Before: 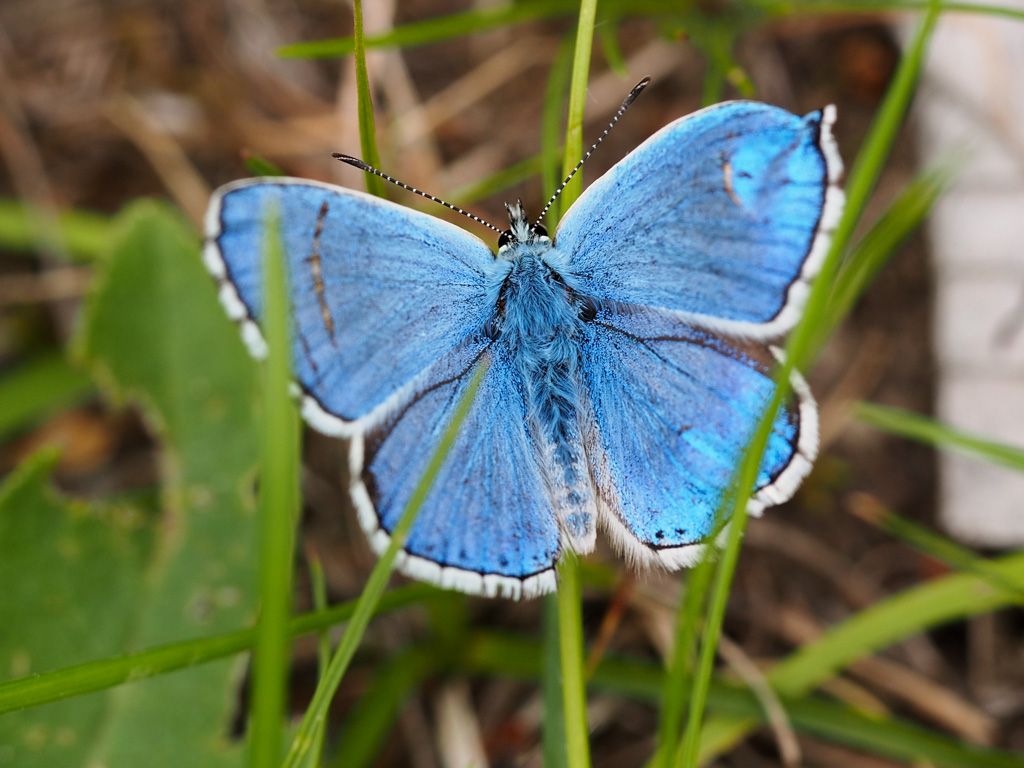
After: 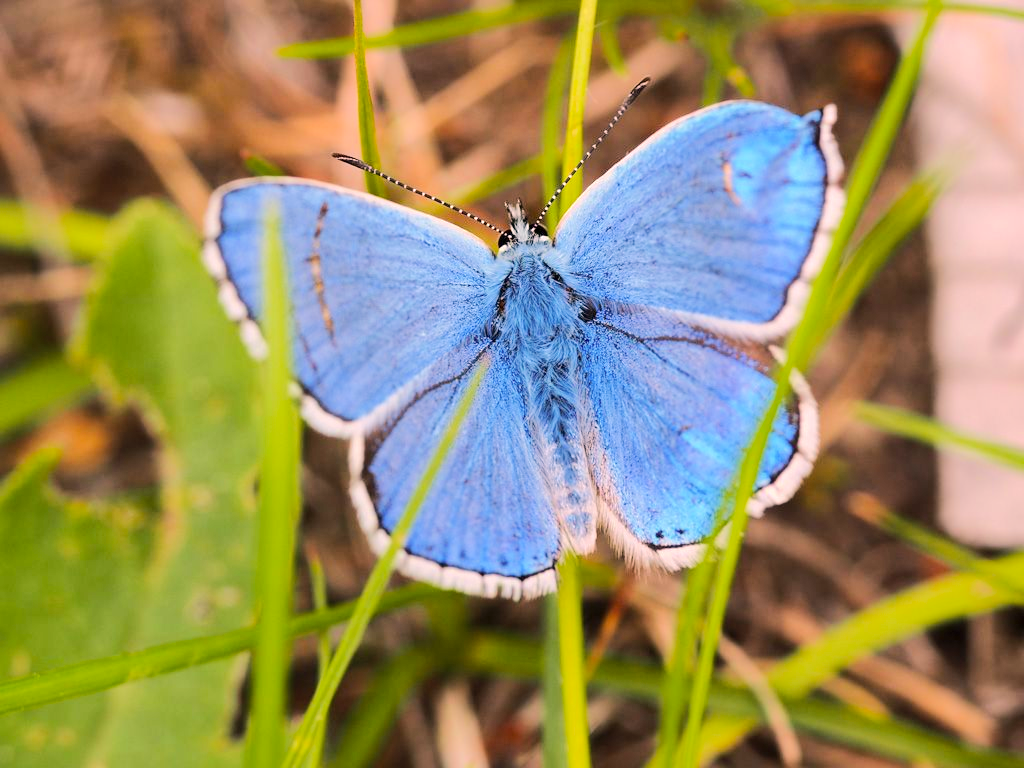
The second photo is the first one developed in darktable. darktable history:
tone equalizer: -7 EV 0.154 EV, -6 EV 0.605 EV, -5 EV 1.13 EV, -4 EV 1.31 EV, -3 EV 1.14 EV, -2 EV 0.6 EV, -1 EV 0.164 EV, edges refinement/feathering 500, mask exposure compensation -1.57 EV, preserve details no
shadows and highlights: on, module defaults
color calibration: output R [1.063, -0.012, -0.003, 0], output B [-0.079, 0.047, 1, 0], x 0.342, y 0.356, temperature 5135.1 K
